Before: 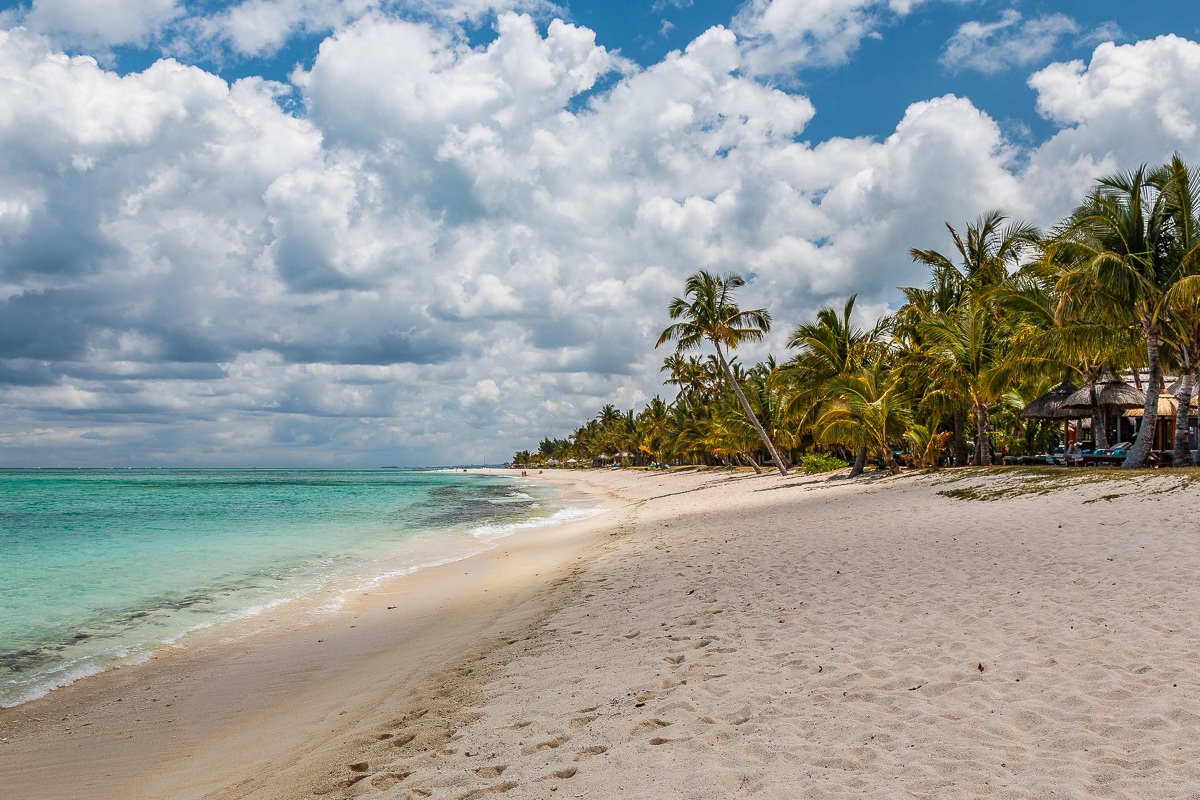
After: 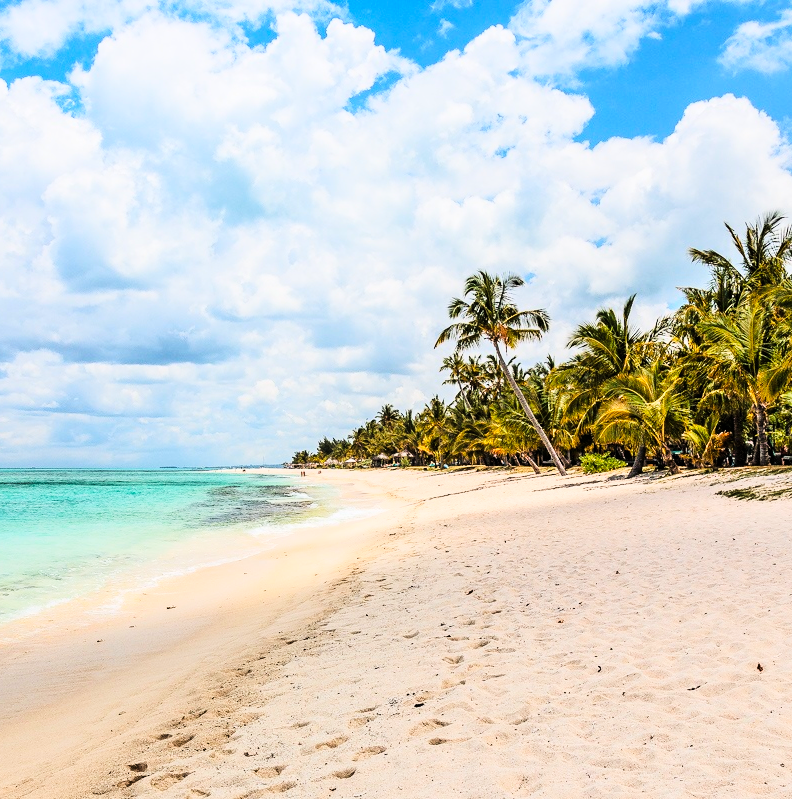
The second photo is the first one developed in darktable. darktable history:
tone curve: curves: ch0 [(0, 0) (0.004, 0) (0.133, 0.071) (0.325, 0.456) (0.832, 0.957) (1, 1)], color space Lab, linked channels, preserve colors none
crop and rotate: left 18.442%, right 15.508%
